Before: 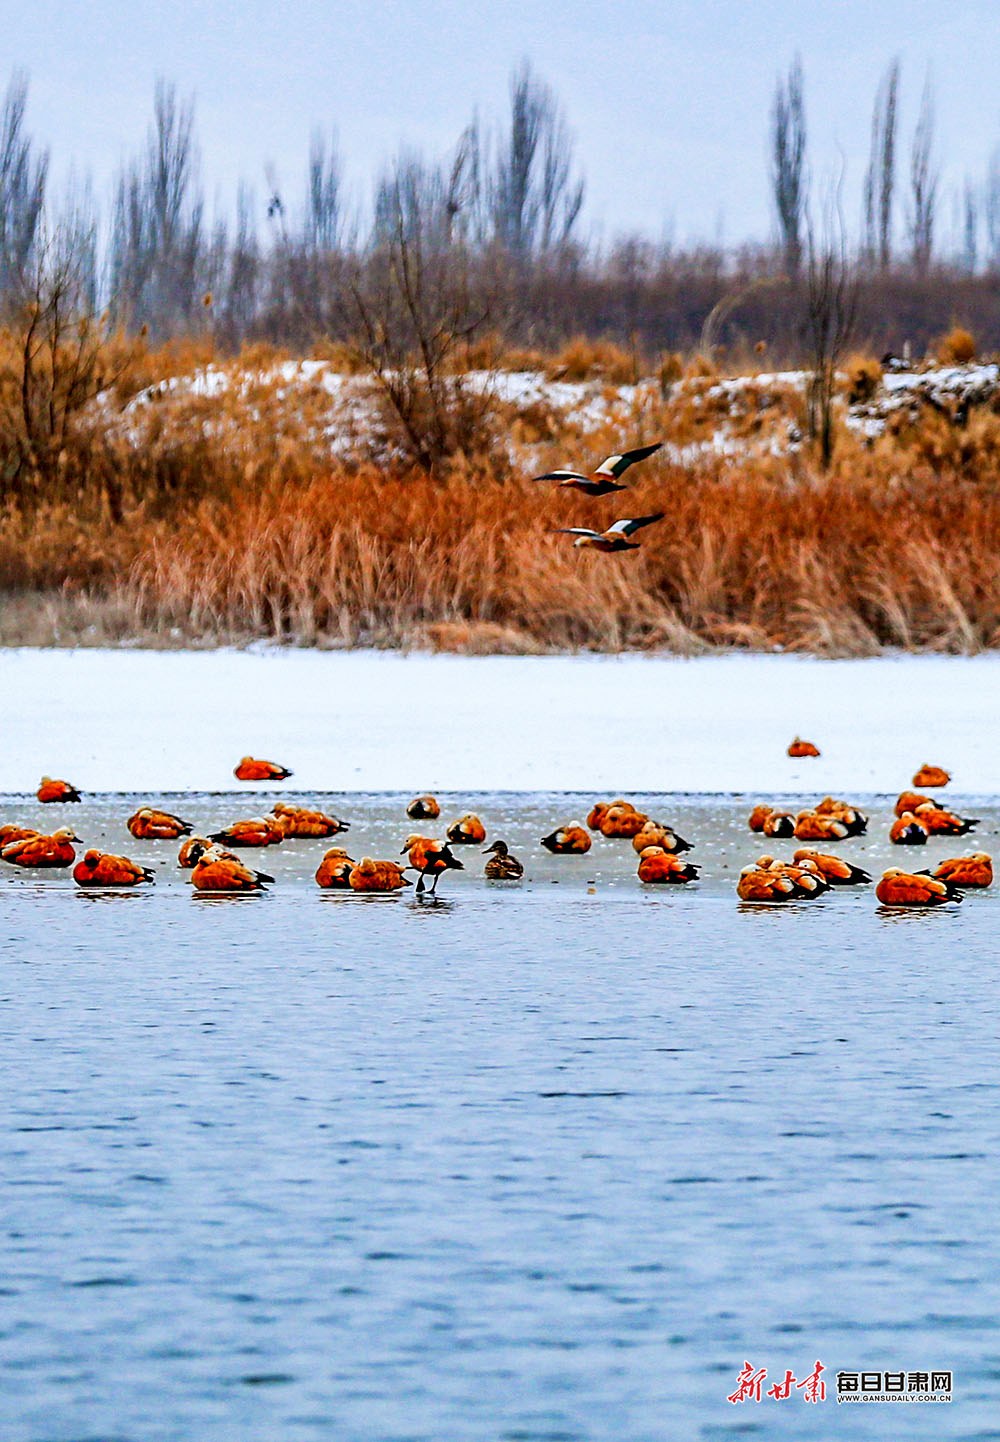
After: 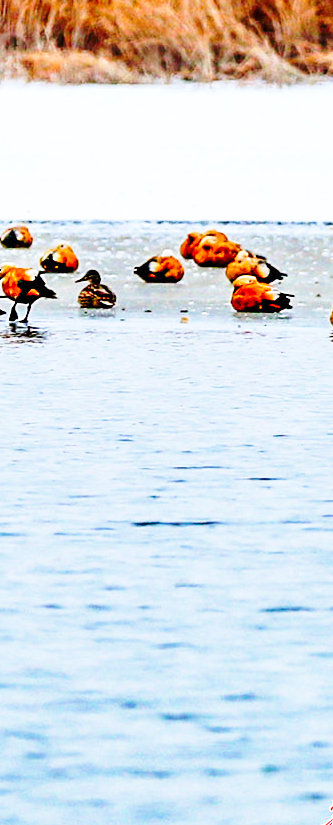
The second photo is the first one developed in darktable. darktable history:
base curve: curves: ch0 [(0, 0) (0.032, 0.037) (0.105, 0.228) (0.435, 0.76) (0.856, 0.983) (1, 1)], preserve colors none
crop: left 40.724%, top 39.62%, right 25.903%, bottom 3.158%
